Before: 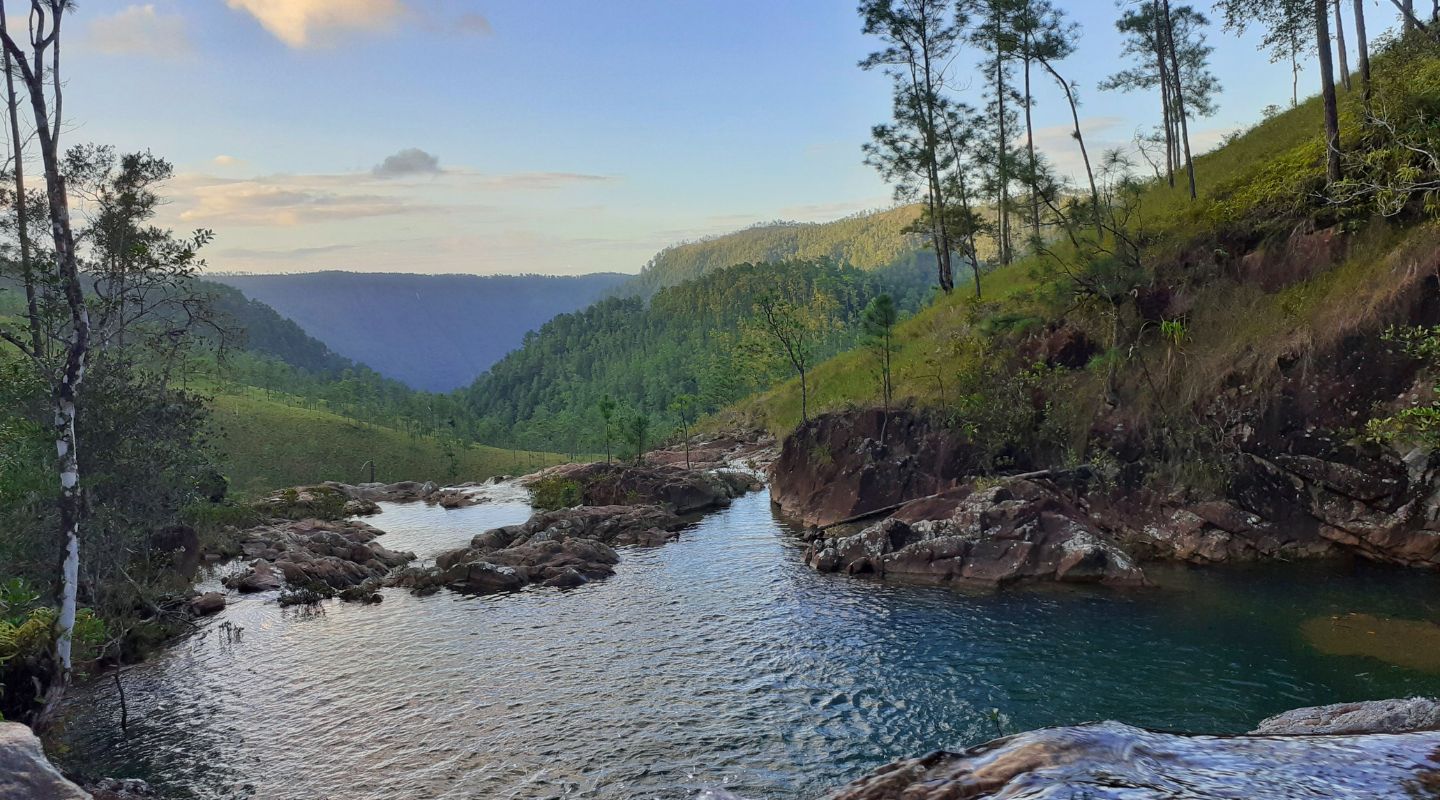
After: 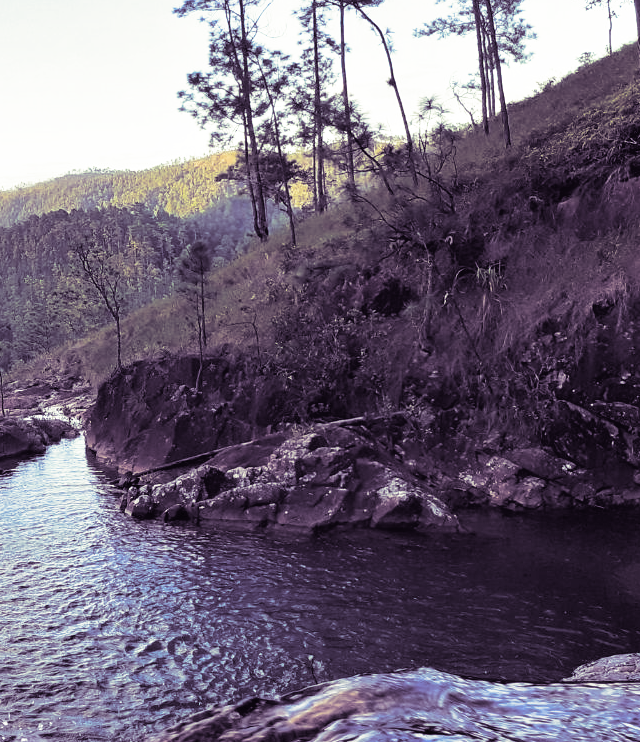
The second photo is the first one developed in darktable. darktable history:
tone curve: curves: ch0 [(0, 0) (0.003, 0.028) (0.011, 0.028) (0.025, 0.026) (0.044, 0.036) (0.069, 0.06) (0.1, 0.101) (0.136, 0.15) (0.177, 0.203) (0.224, 0.271) (0.277, 0.345) (0.335, 0.422) (0.399, 0.515) (0.468, 0.611) (0.543, 0.716) (0.623, 0.826) (0.709, 0.942) (0.801, 0.992) (0.898, 1) (1, 1)], preserve colors none
crop: left 47.628%, top 6.643%, right 7.874%
graduated density: rotation -180°, offset 24.95
split-toning: shadows › hue 266.4°, shadows › saturation 0.4, highlights › hue 61.2°, highlights › saturation 0.3, compress 0%
